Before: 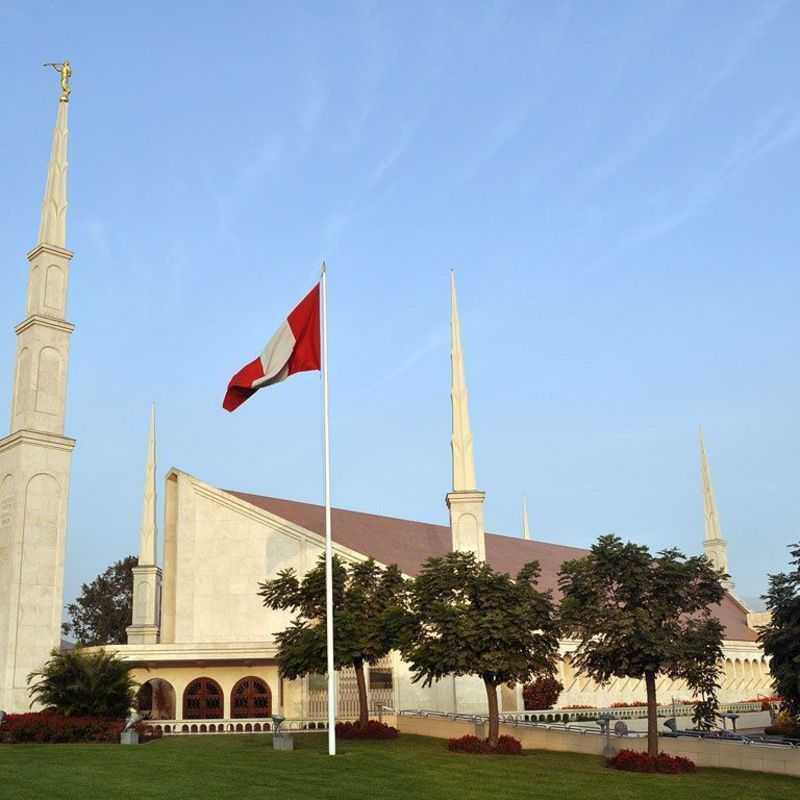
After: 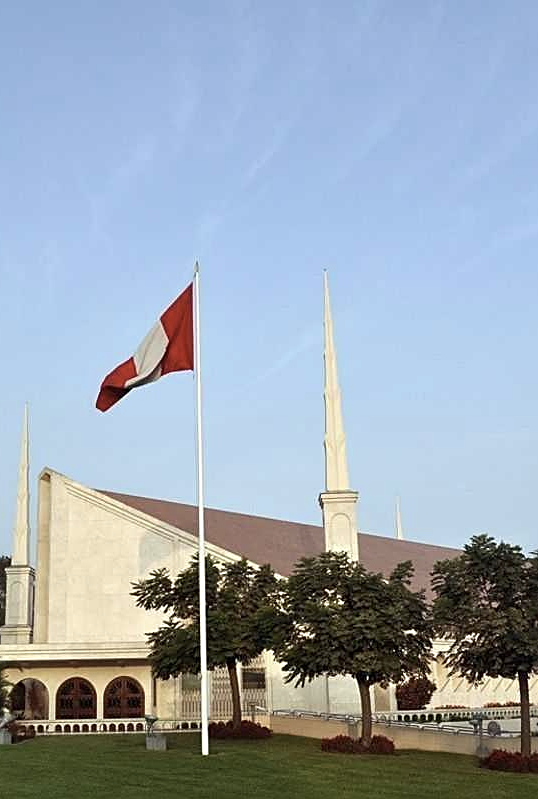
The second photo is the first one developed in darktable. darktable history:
sharpen: on, module defaults
contrast brightness saturation: contrast 0.058, brightness -0.01, saturation -0.249
crop and rotate: left 15.908%, right 16.789%
